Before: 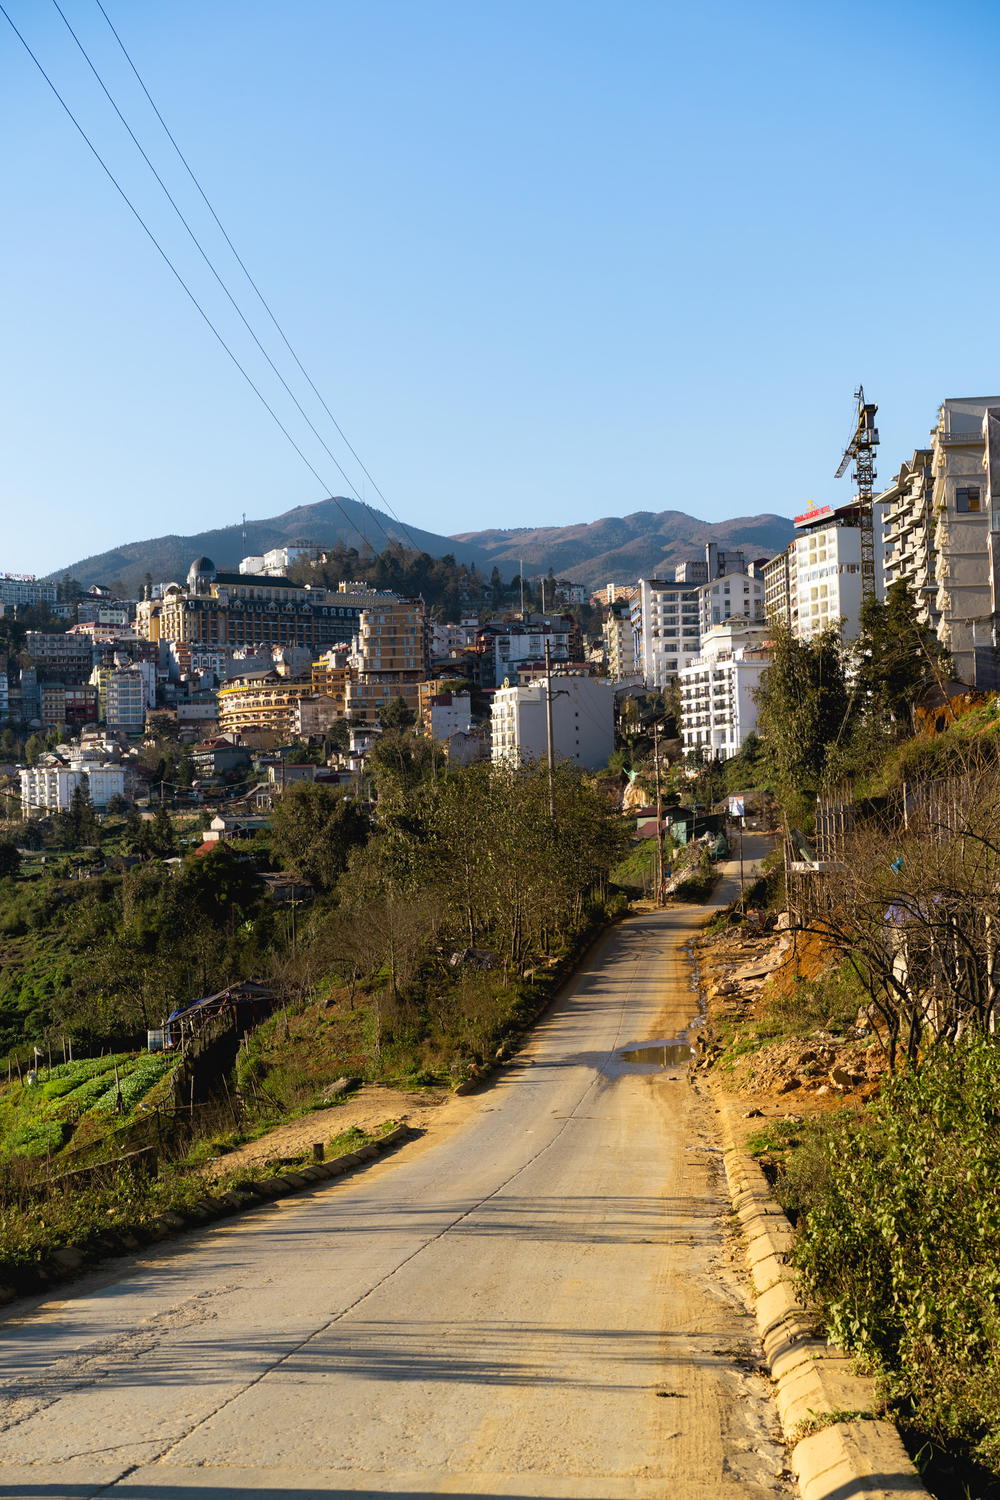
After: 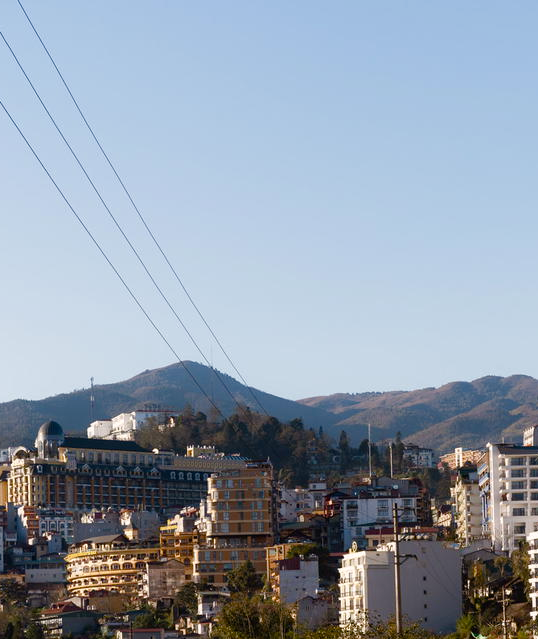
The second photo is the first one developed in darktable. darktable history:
crop: left 15.287%, top 9.067%, right 30.871%, bottom 48.277%
color balance rgb: power › luminance -3.558%, power › chroma 0.579%, power › hue 42.65°, highlights gain › chroma 1.427%, highlights gain › hue 50.95°, perceptual saturation grading › global saturation 20%, perceptual saturation grading › highlights -48.909%, perceptual saturation grading › shadows 24.765%
